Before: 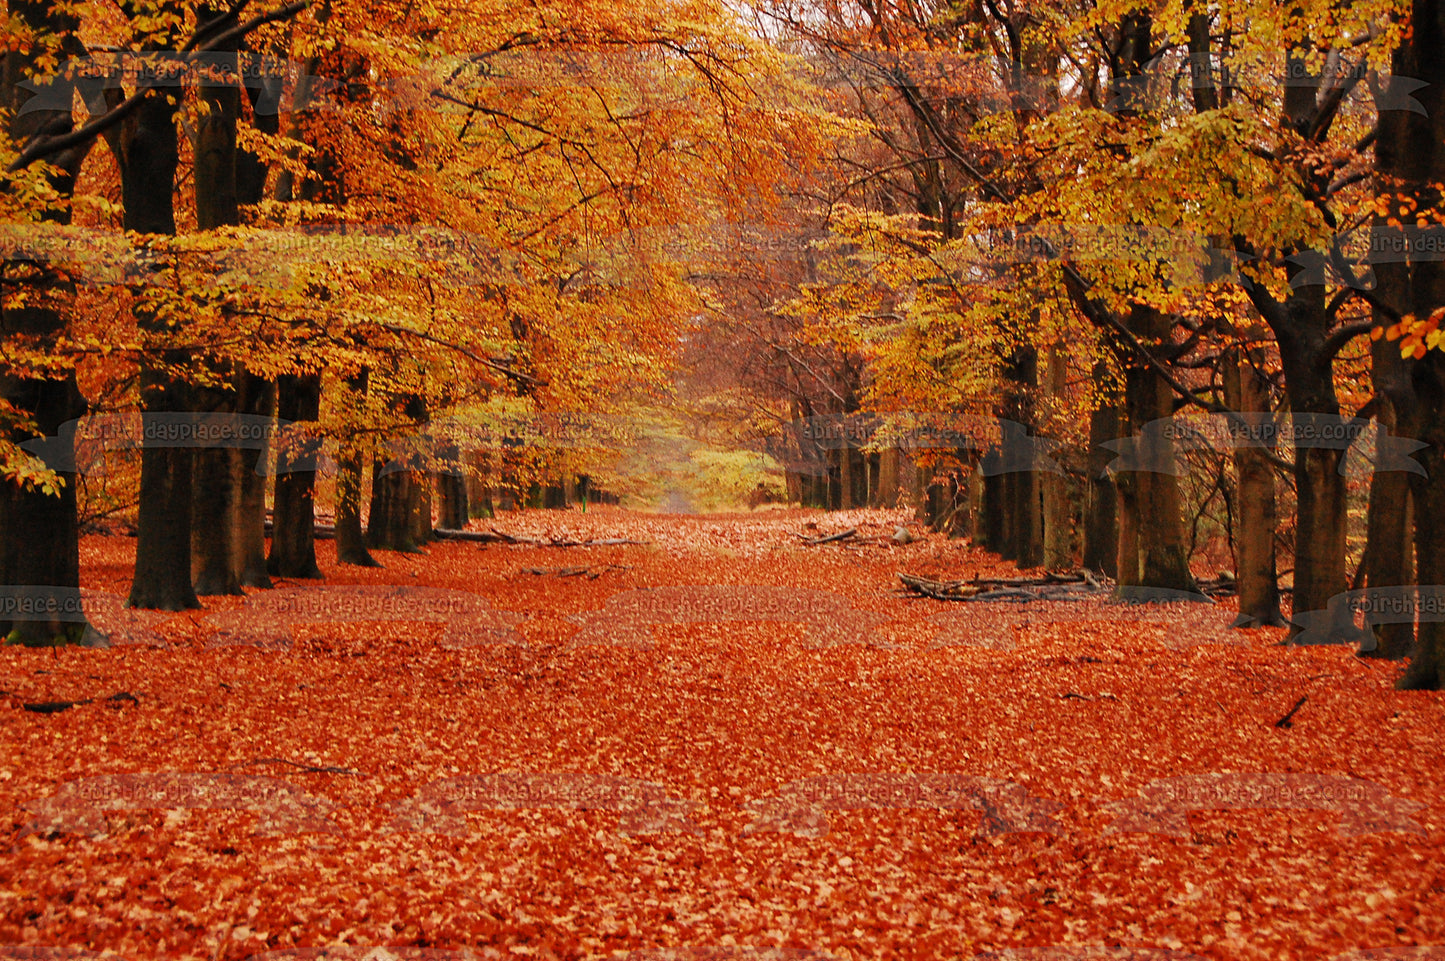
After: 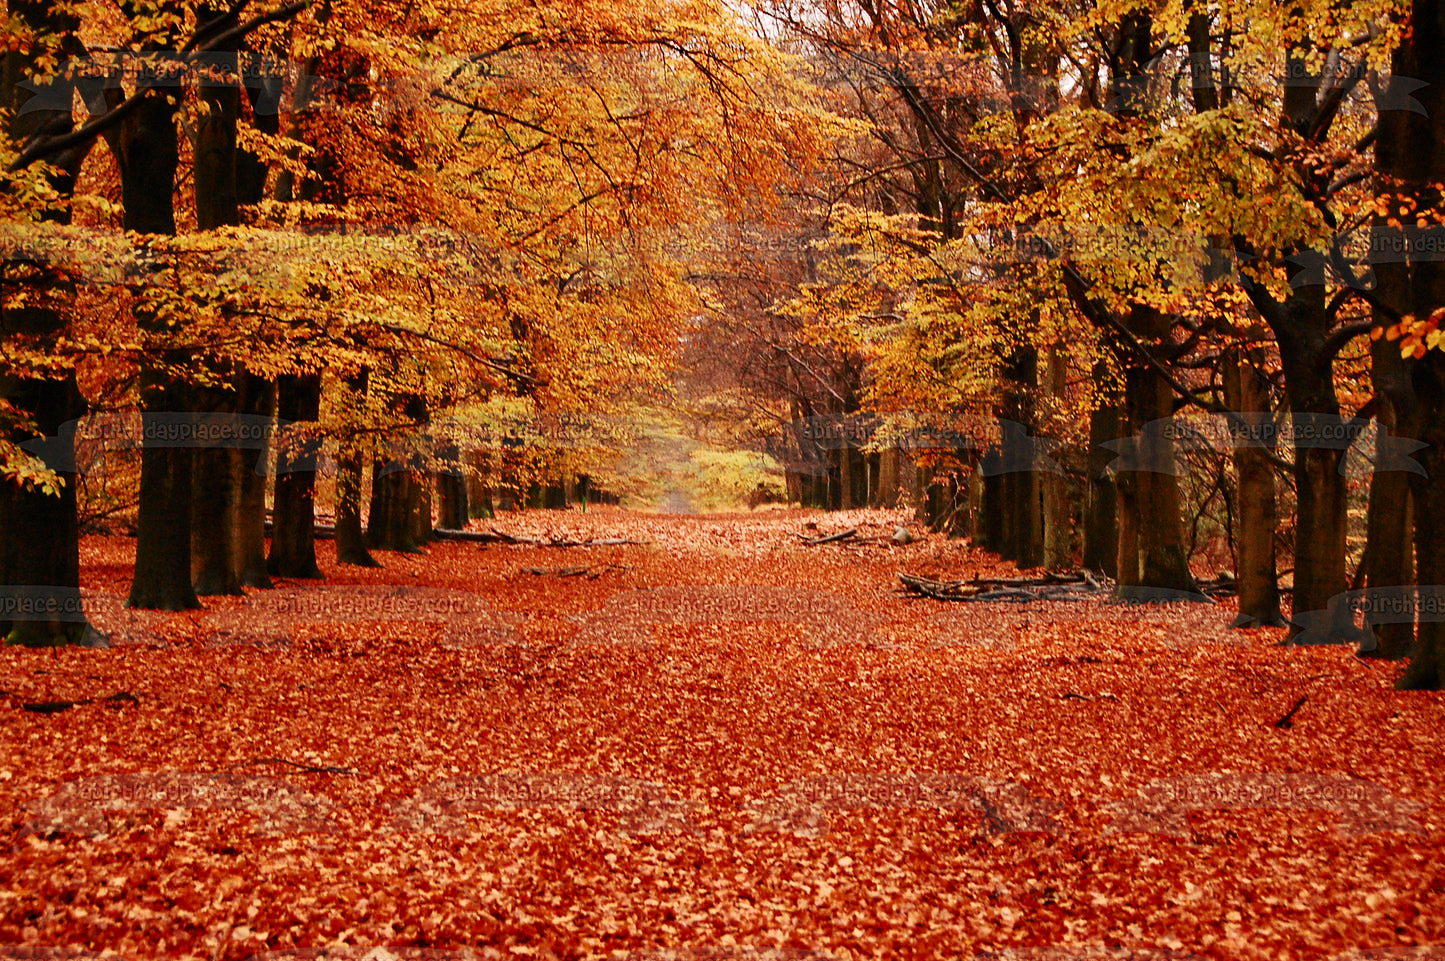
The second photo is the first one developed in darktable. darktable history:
contrast brightness saturation: contrast 0.224
